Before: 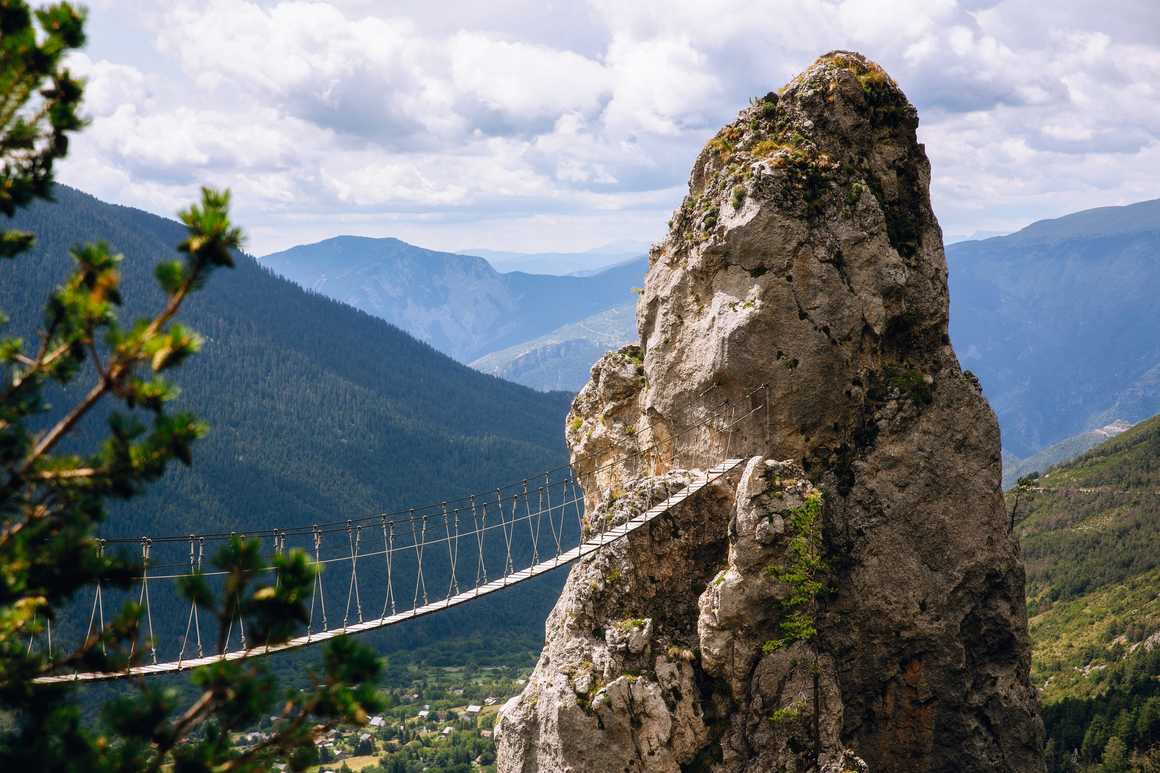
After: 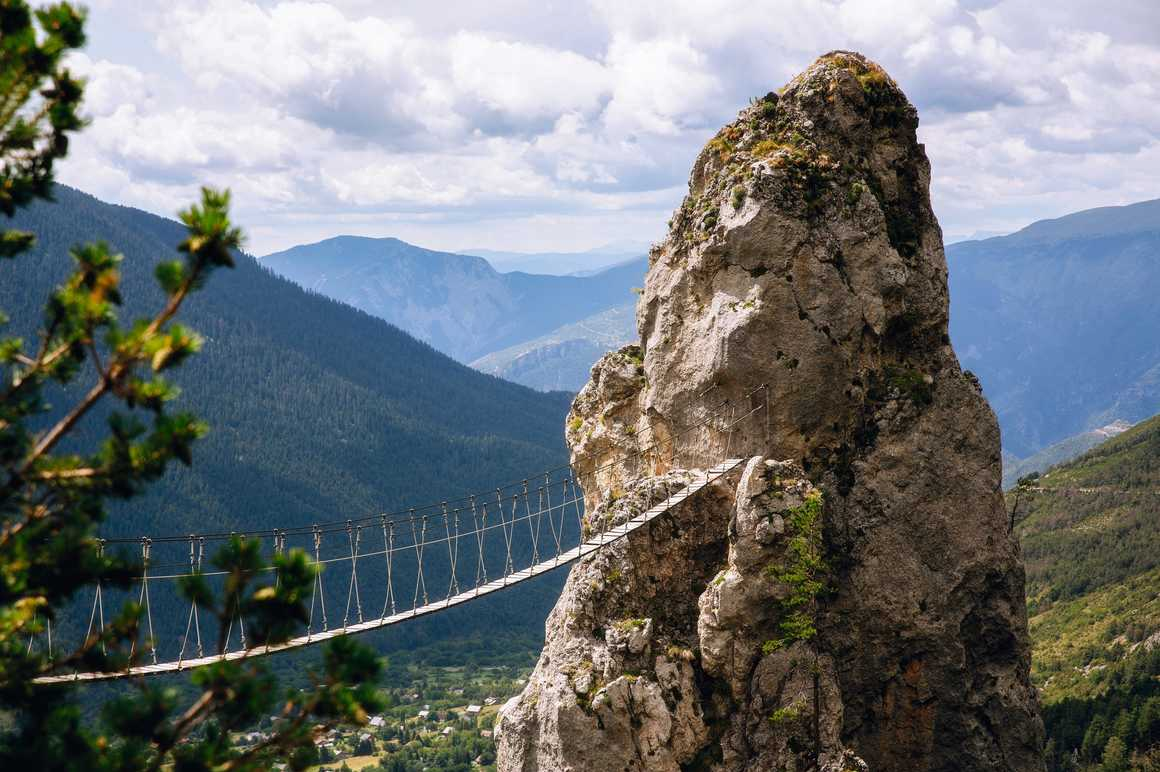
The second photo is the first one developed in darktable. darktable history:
crop: bottom 0.06%
tone equalizer: edges refinement/feathering 500, mask exposure compensation -1.57 EV, preserve details no
